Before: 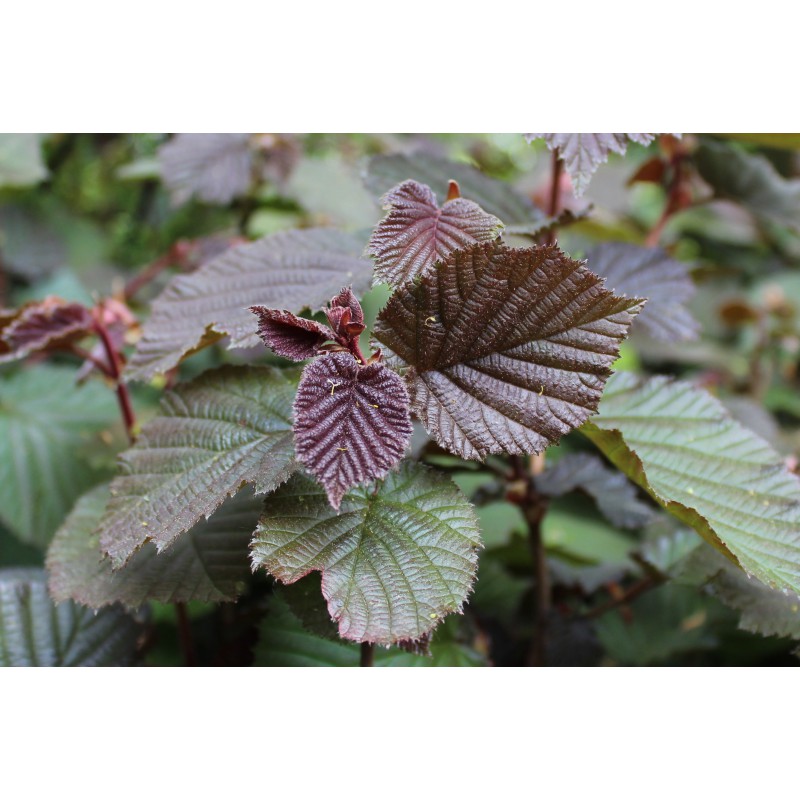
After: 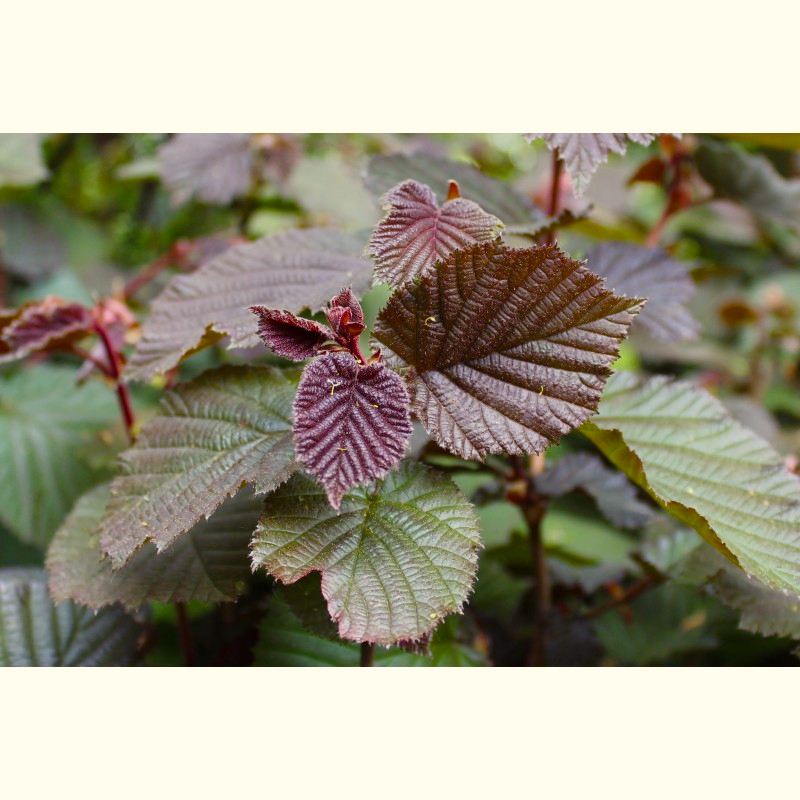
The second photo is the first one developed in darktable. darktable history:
color balance rgb: power › luminance 0.872%, power › chroma 0.395%, power › hue 32.12°, highlights gain › chroma 3.012%, highlights gain › hue 76.31°, perceptual saturation grading › global saturation 20%, perceptual saturation grading › highlights -25.24%, perceptual saturation grading › shadows 24.82%, global vibrance 11.237%
